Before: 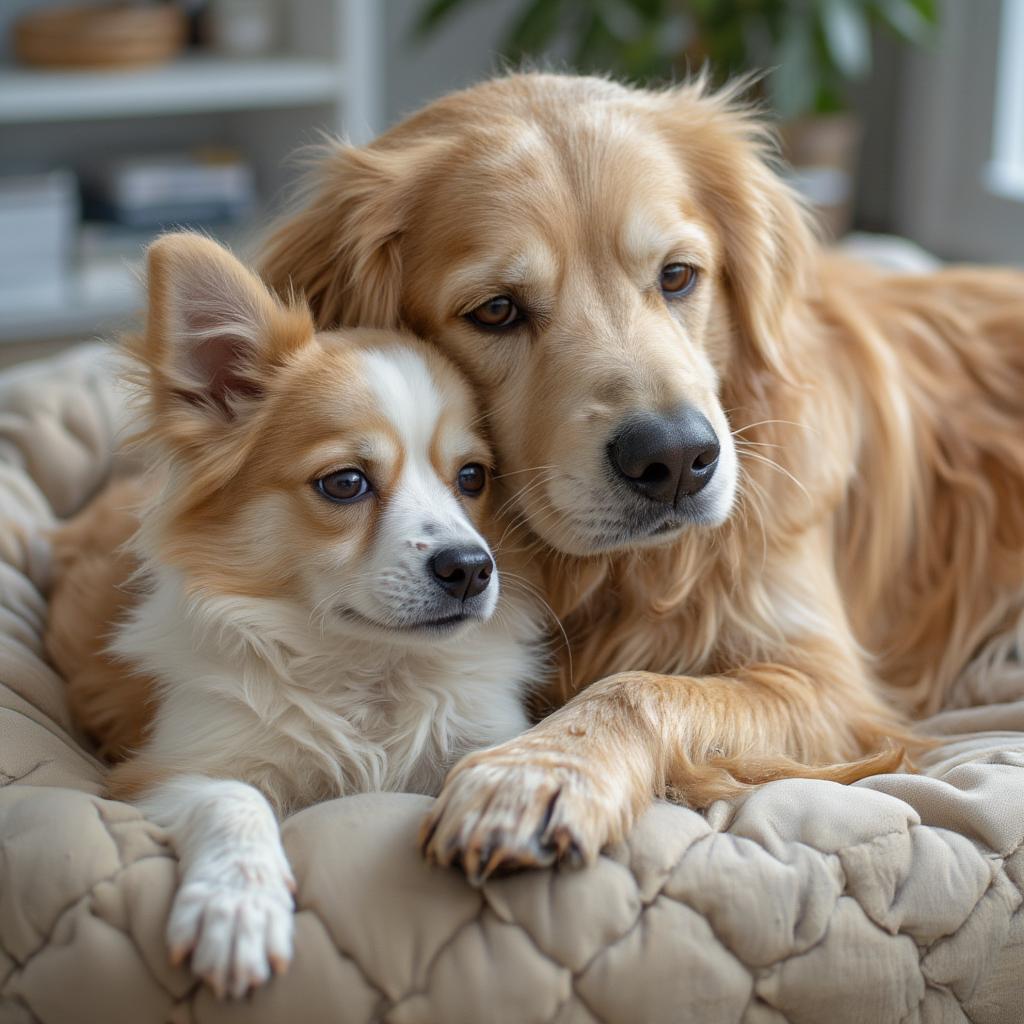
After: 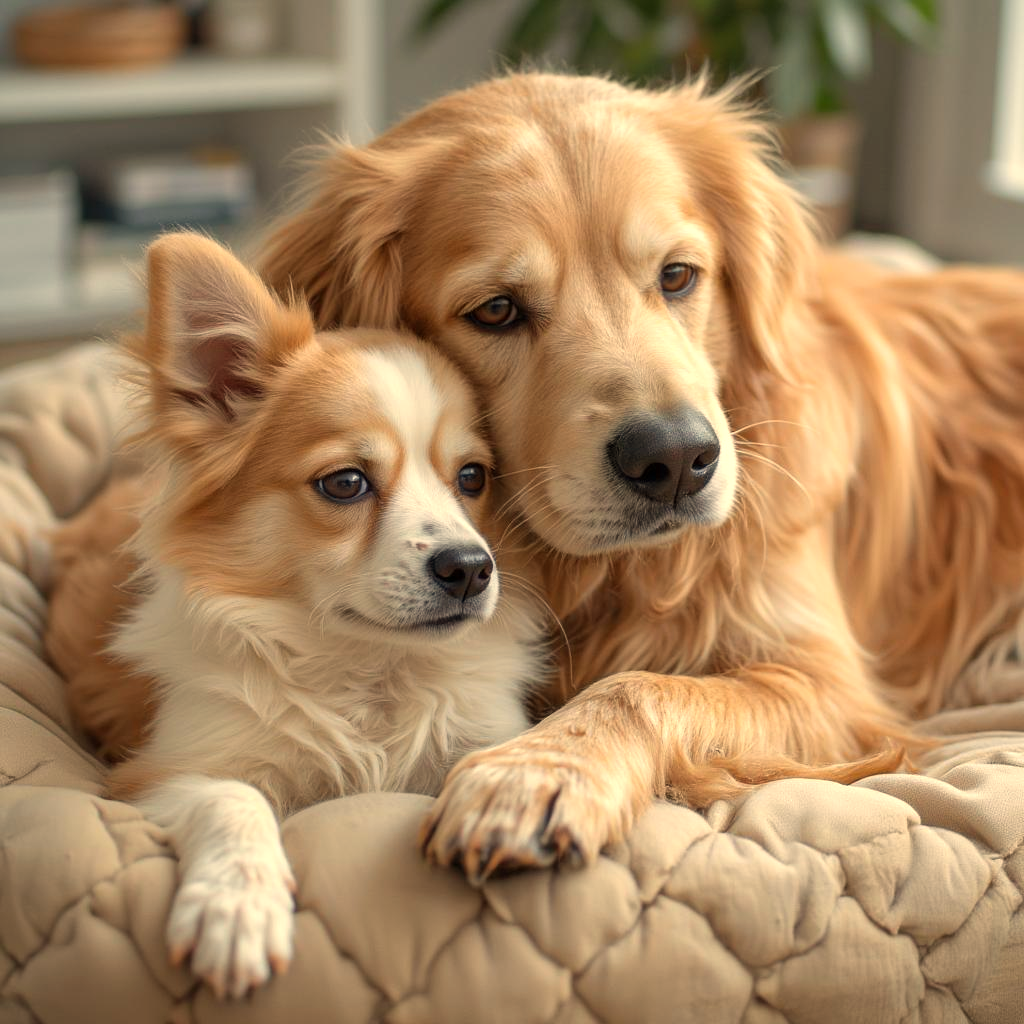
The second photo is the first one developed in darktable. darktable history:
exposure: exposure 0.2 EV, compensate highlight preservation false
white balance: red 1.138, green 0.996, blue 0.812
